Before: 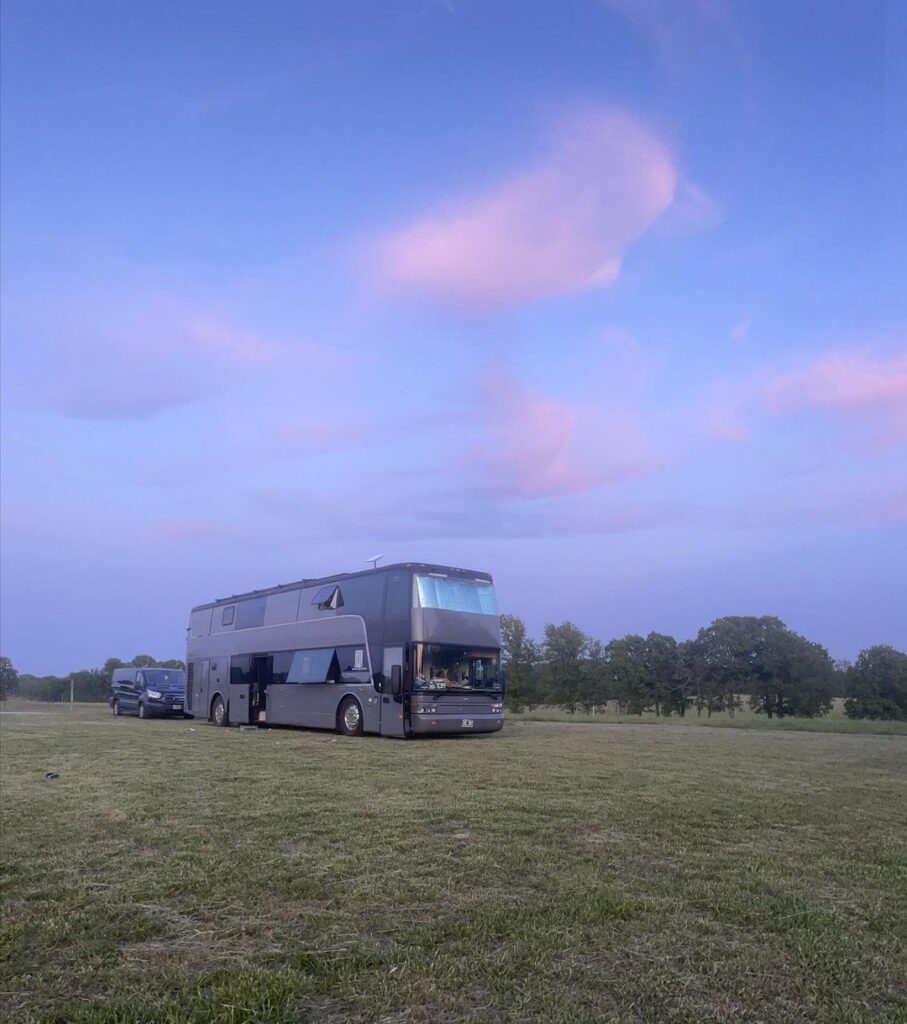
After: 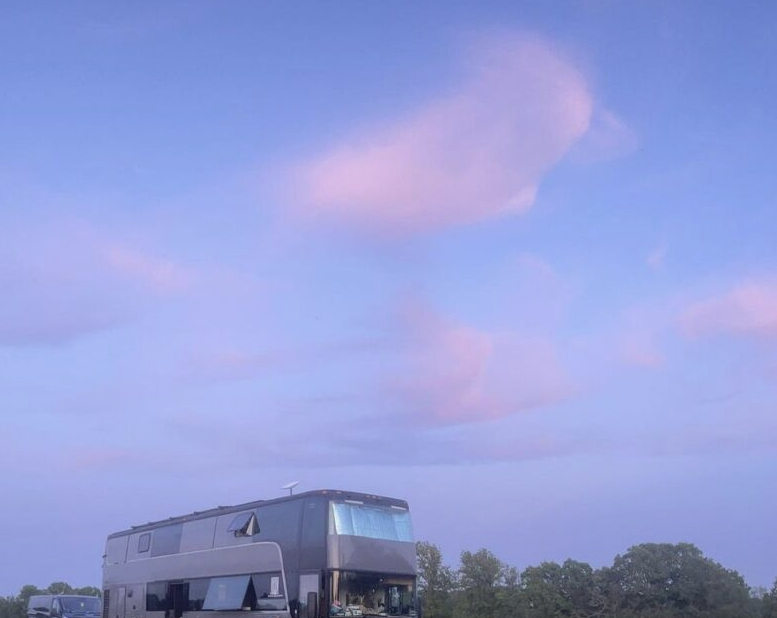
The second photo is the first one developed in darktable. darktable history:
contrast brightness saturation: contrast -0.15, brightness 0.05, saturation -0.12
crop and rotate: left 9.345%, top 7.22%, right 4.982%, bottom 32.331%
local contrast: on, module defaults
